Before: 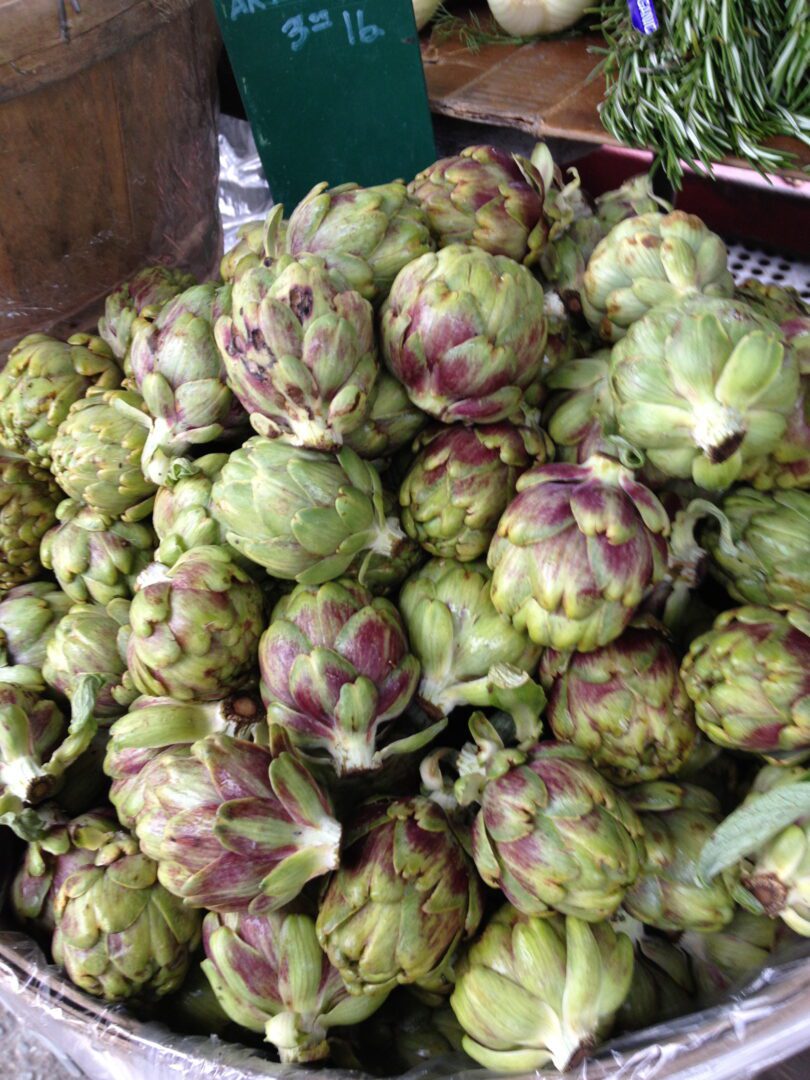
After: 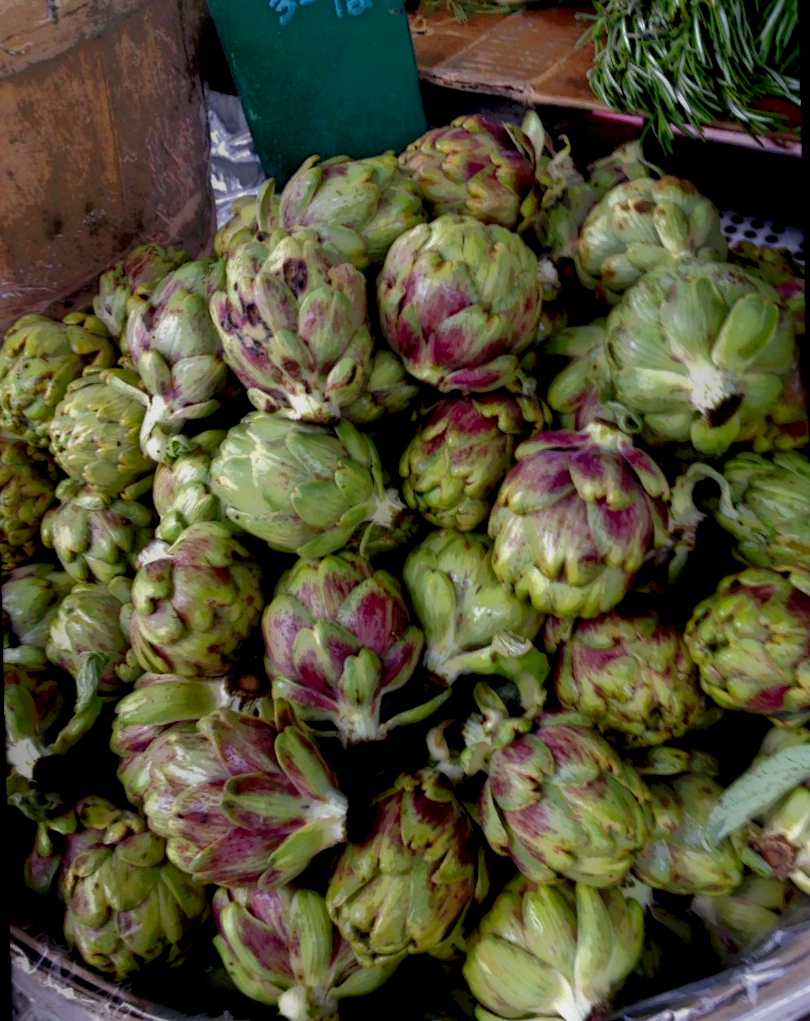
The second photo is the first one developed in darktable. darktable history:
local contrast: highlights 0%, shadows 198%, detail 164%, midtone range 0.001
tone equalizer: -7 EV 0.15 EV, -6 EV 0.6 EV, -5 EV 1.15 EV, -4 EV 1.33 EV, -3 EV 1.15 EV, -2 EV 0.6 EV, -1 EV 0.15 EV, mask exposure compensation -0.5 EV
rotate and perspective: rotation -1.42°, crop left 0.016, crop right 0.984, crop top 0.035, crop bottom 0.965
exposure: black level correction -0.001, exposure 0.08 EV, compensate highlight preservation false
